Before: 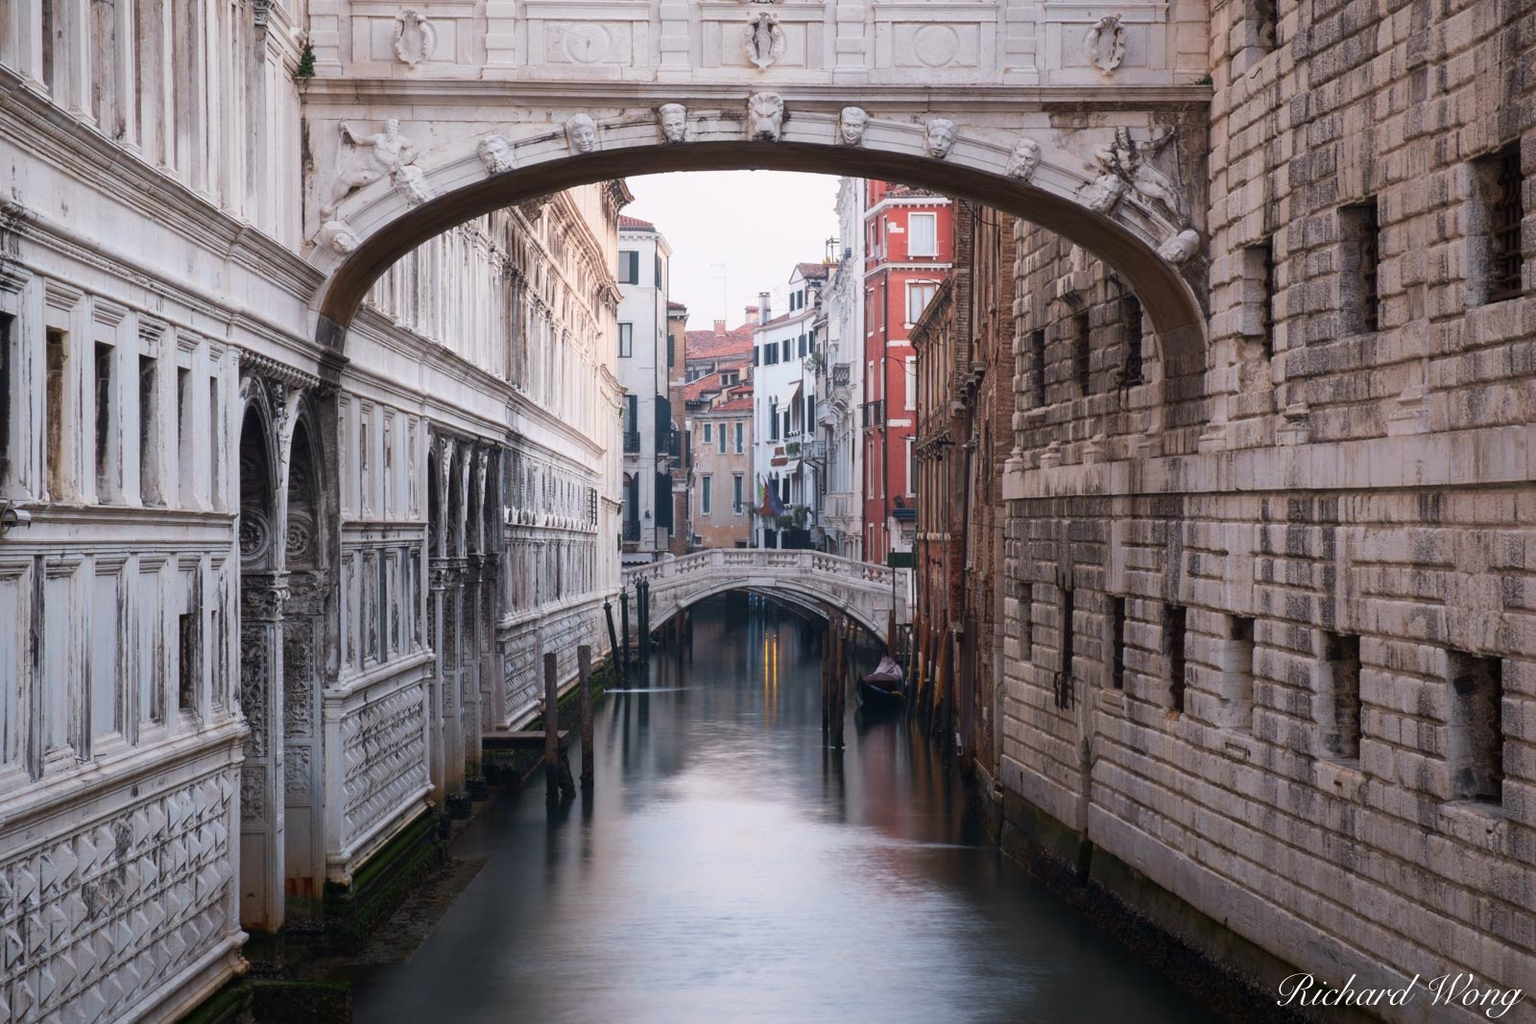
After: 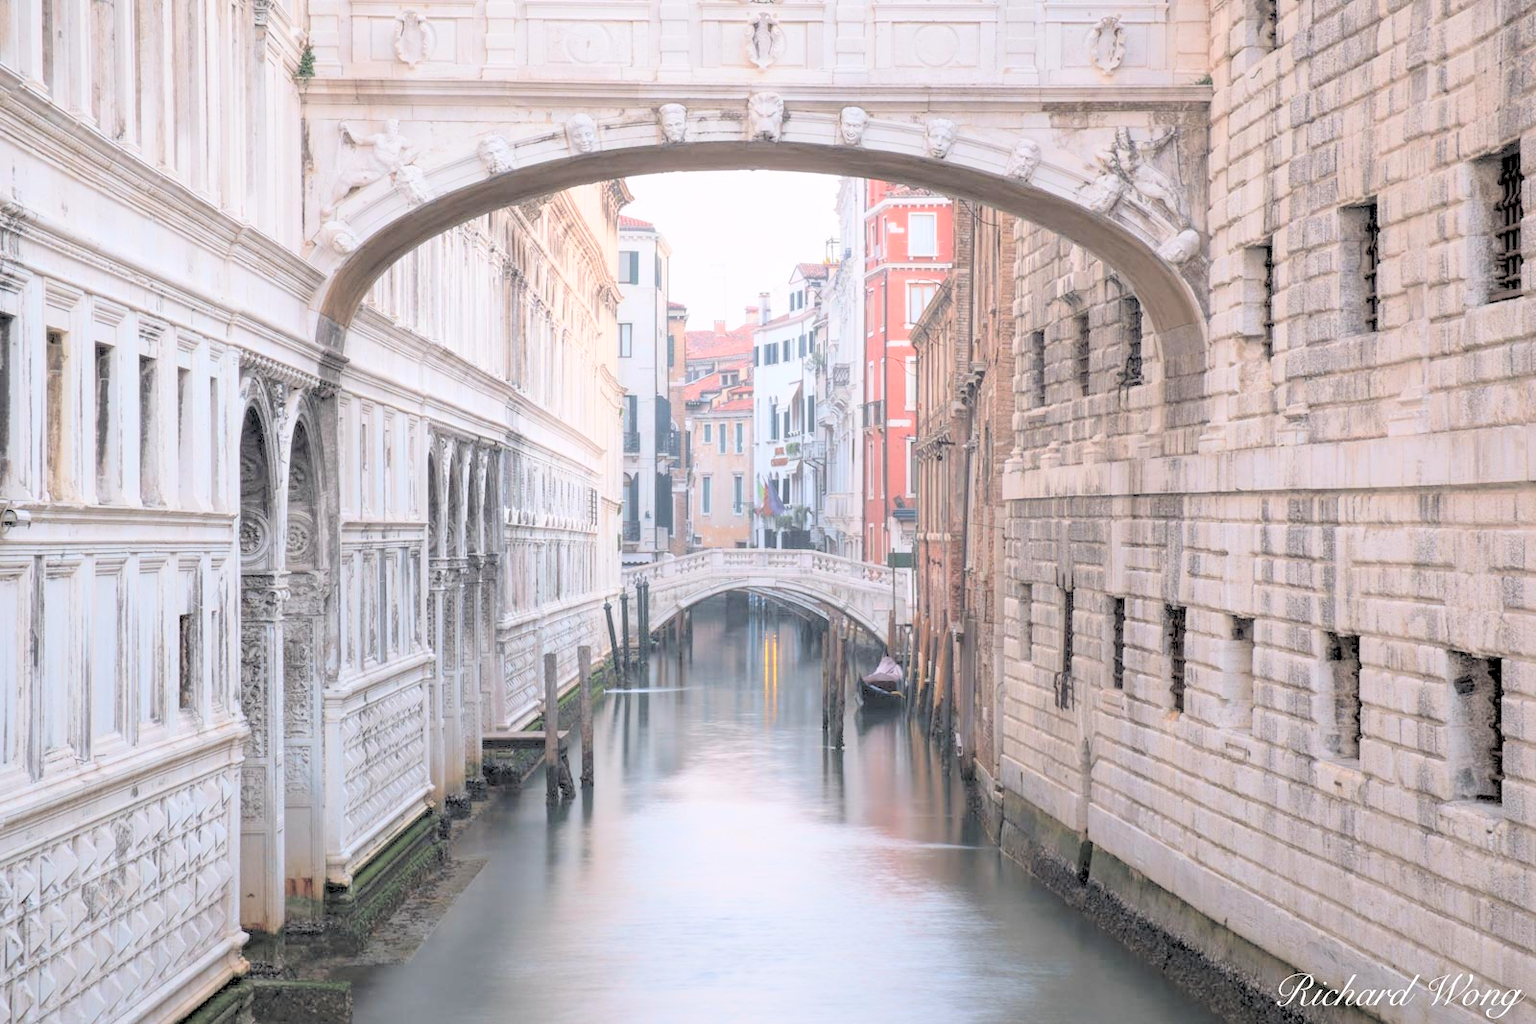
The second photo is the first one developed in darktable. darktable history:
contrast brightness saturation: brightness 0.988
contrast equalizer: octaves 7, y [[0.528 ×6], [0.514 ×6], [0.362 ×6], [0 ×6], [0 ×6]]
